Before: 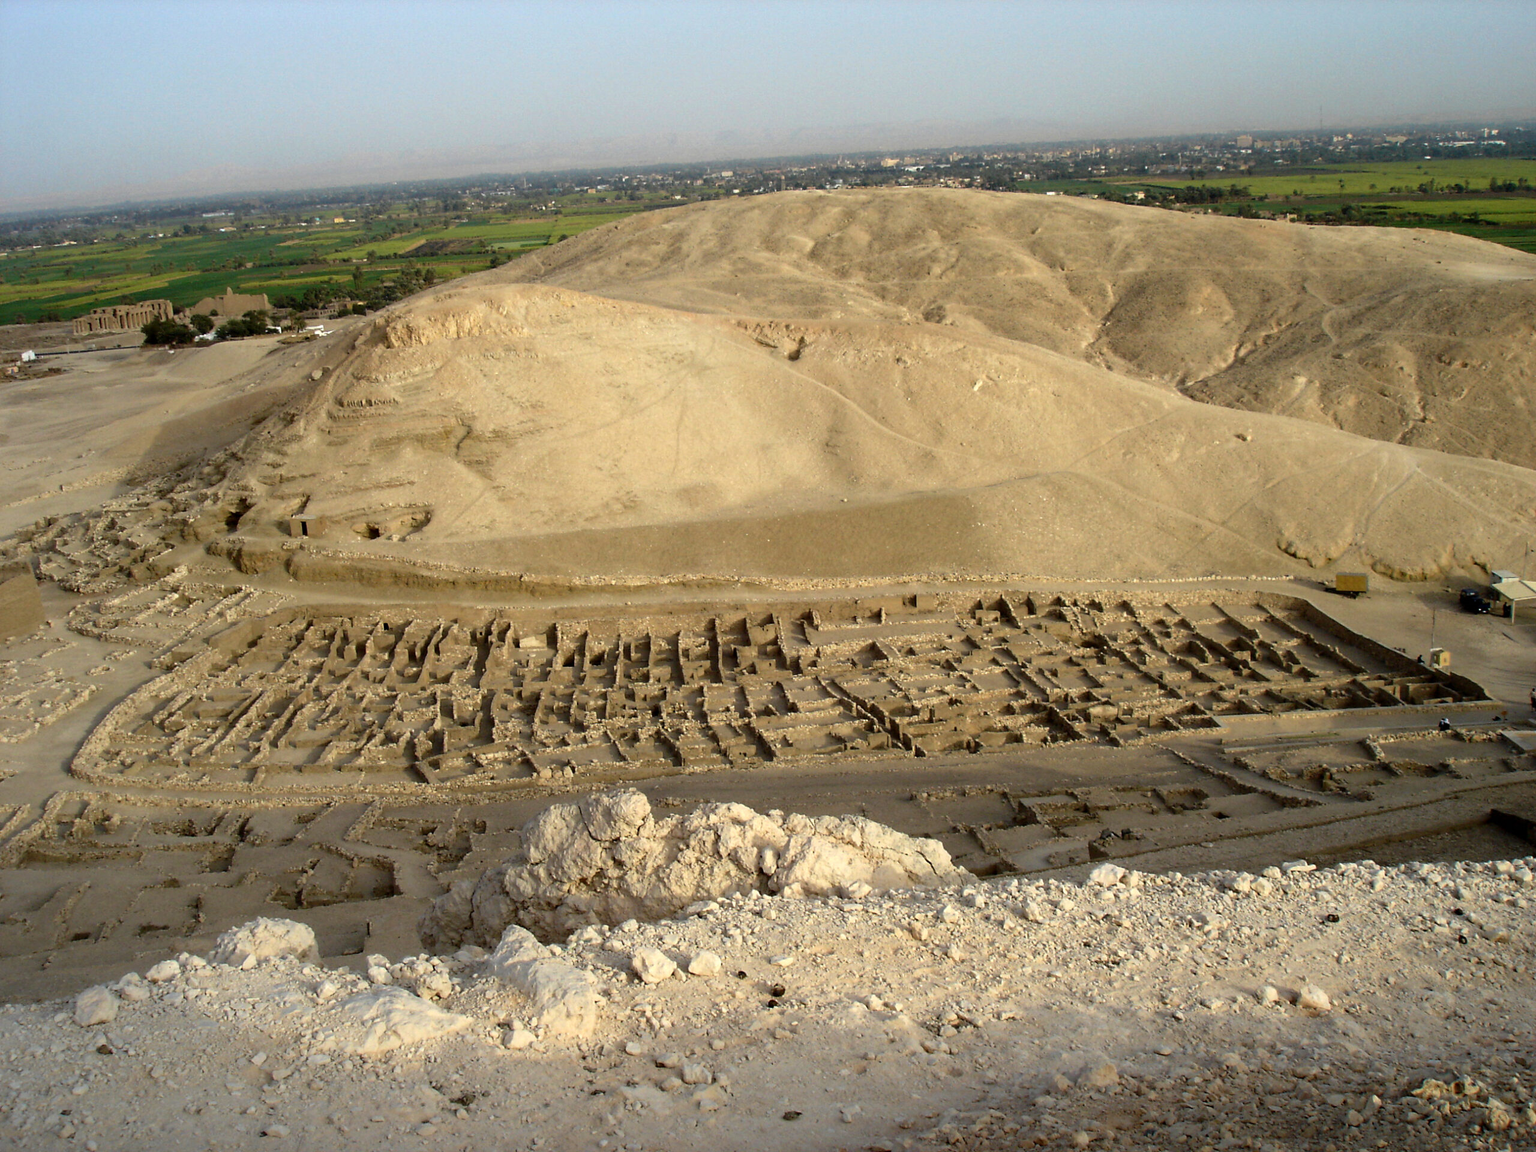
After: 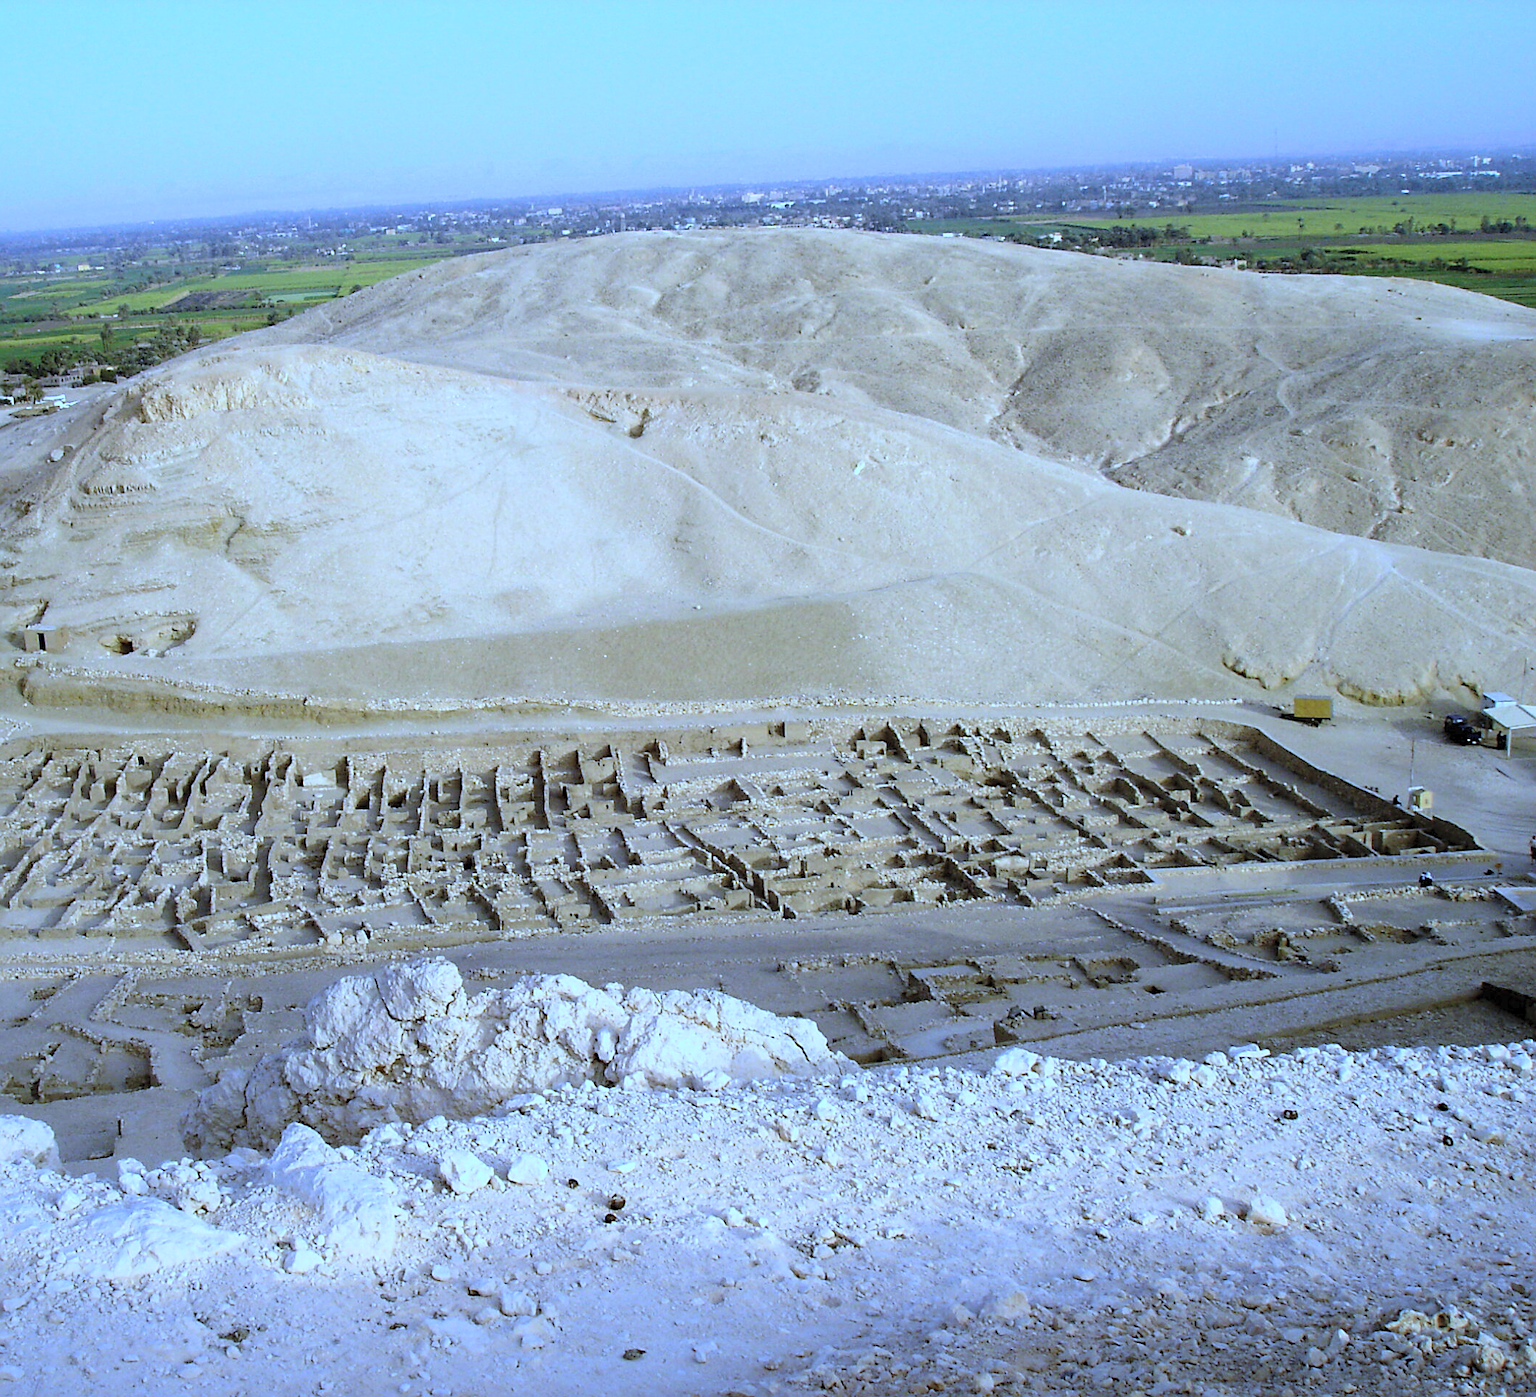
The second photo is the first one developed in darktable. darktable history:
contrast brightness saturation: contrast 0.1, brightness 0.3, saturation 0.14
sharpen: on, module defaults
exposure: exposure -0.04 EV, compensate highlight preservation false
crop: left 17.582%, bottom 0.031%
white balance: red 0.766, blue 1.537
